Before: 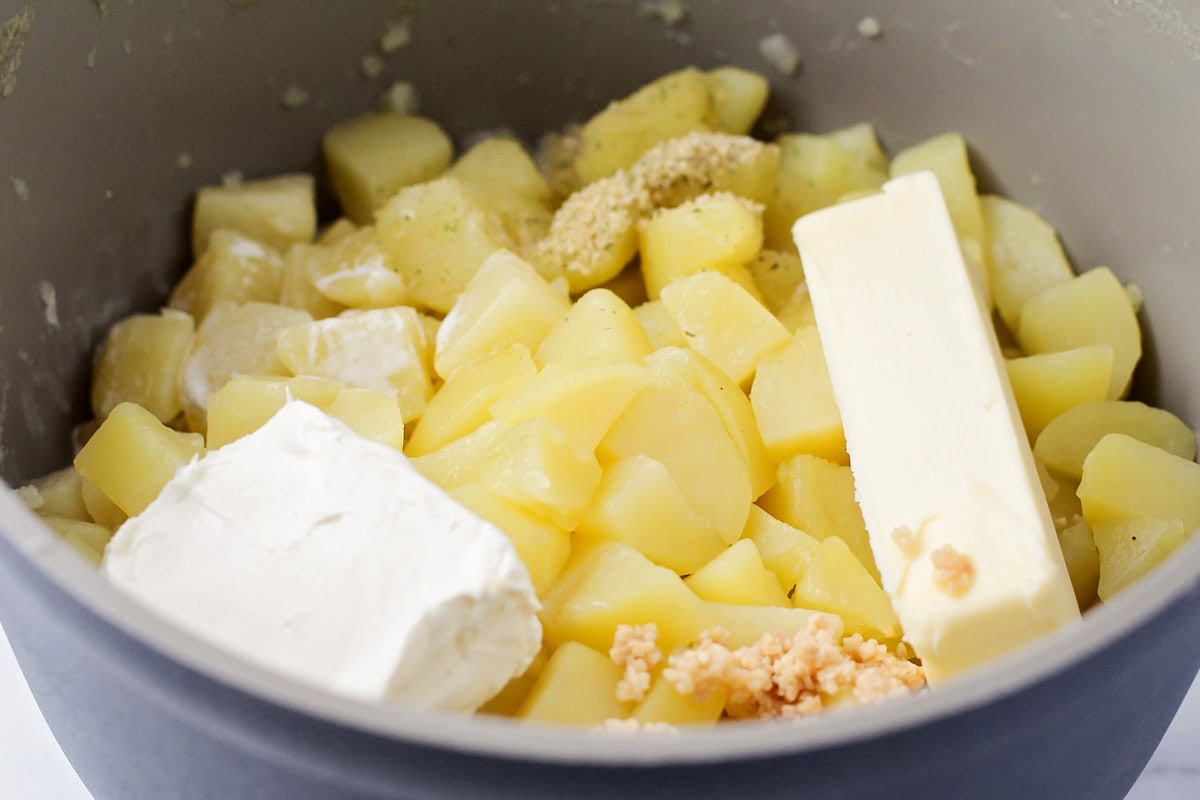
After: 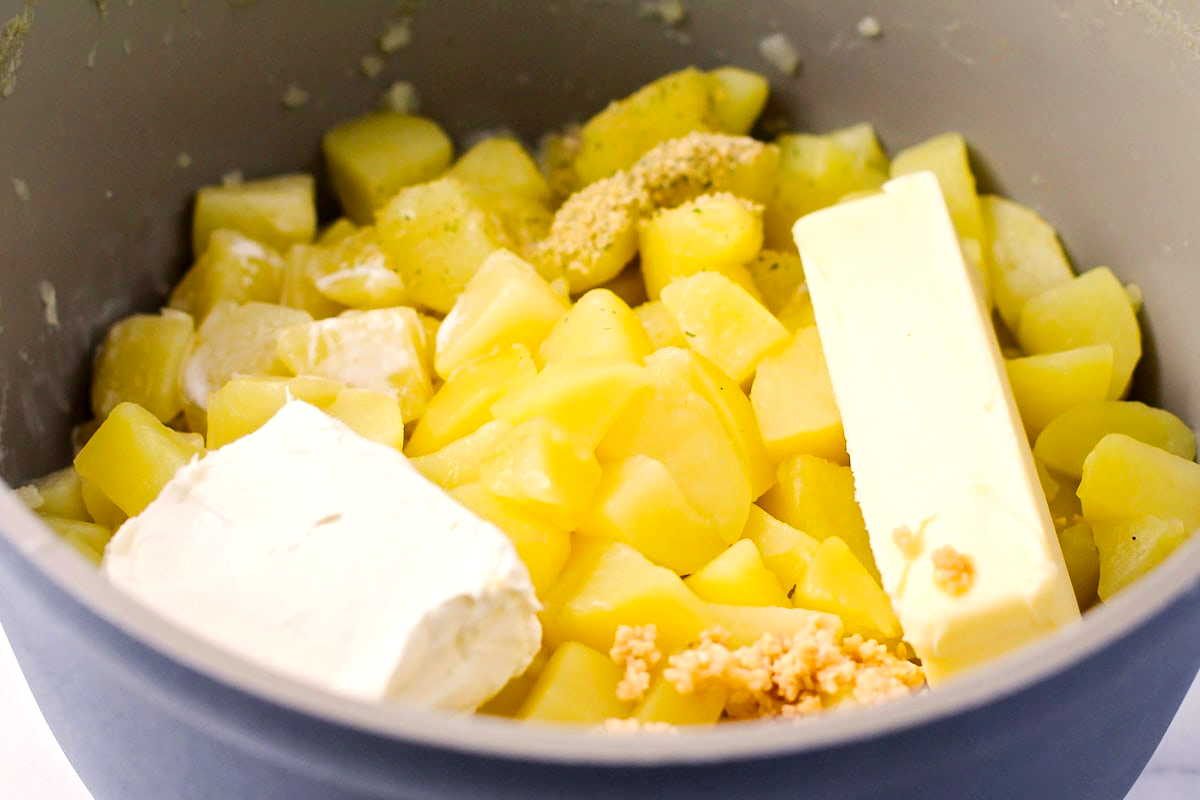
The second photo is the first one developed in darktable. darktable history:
shadows and highlights: radius 46.82, white point adjustment 6.68, compress 79.44%, soften with gaussian
color balance rgb: highlights gain › chroma 1.653%, highlights gain › hue 56.82°, global offset › hue 170.54°, linear chroma grading › global chroma 0.333%, perceptual saturation grading › global saturation 30.33%, global vibrance 20%
